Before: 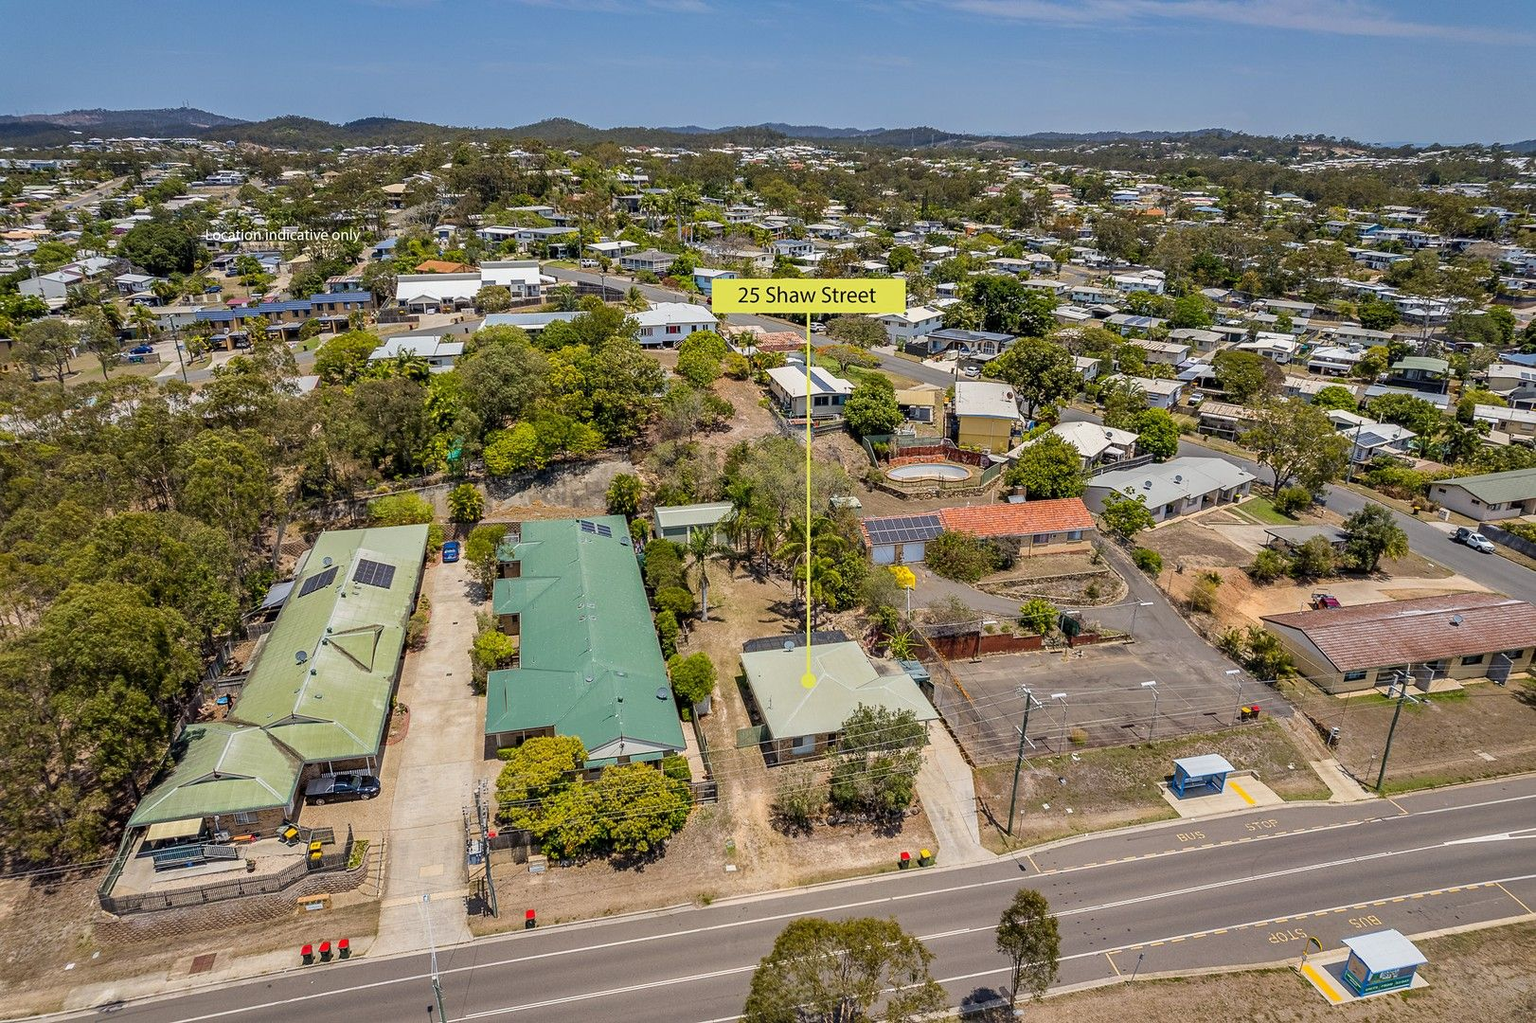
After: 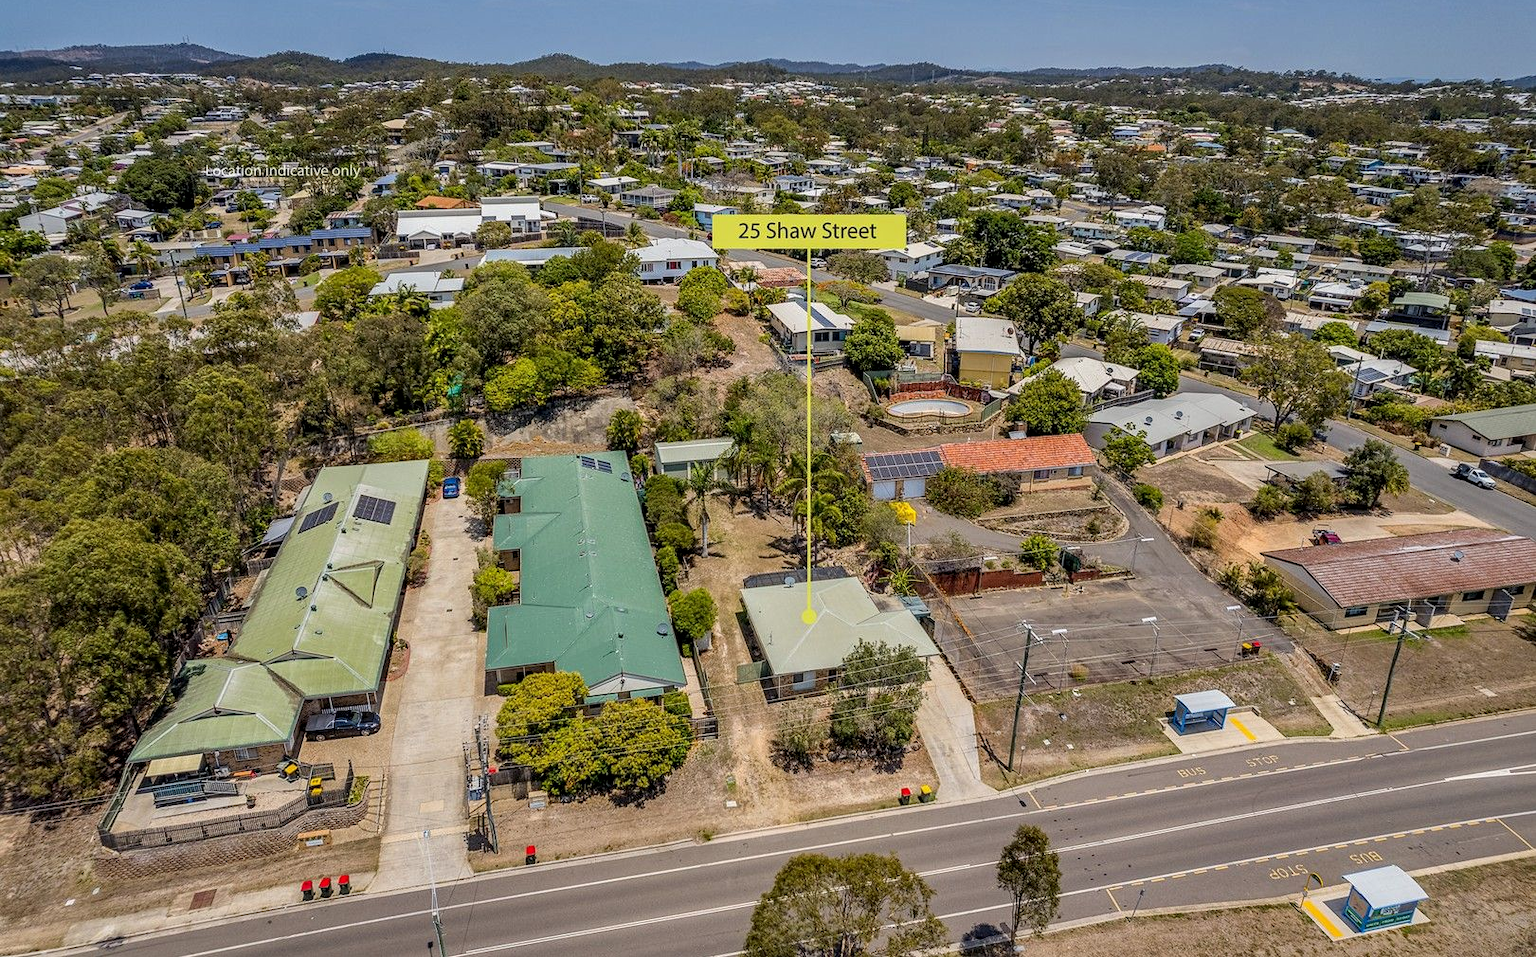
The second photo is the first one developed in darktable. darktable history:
local contrast: on, module defaults
crop and rotate: top 6.333%
shadows and highlights: shadows -20.52, white point adjustment -1.84, highlights -35.2
